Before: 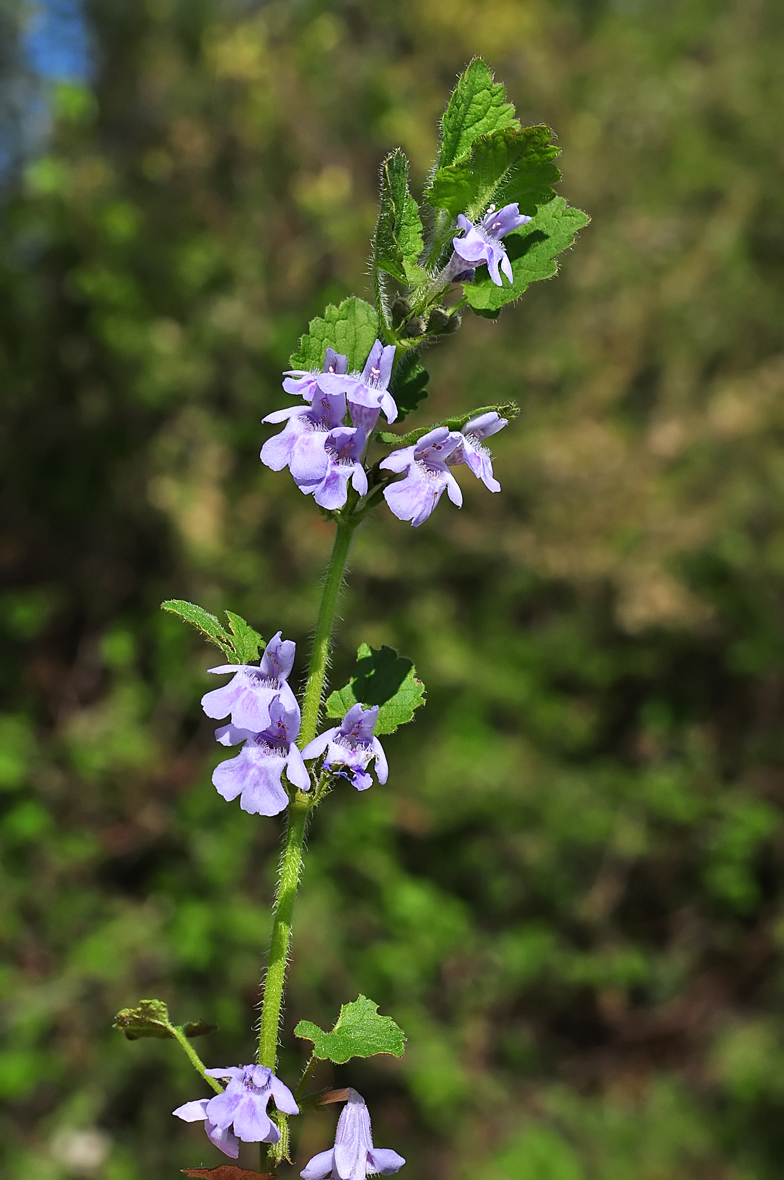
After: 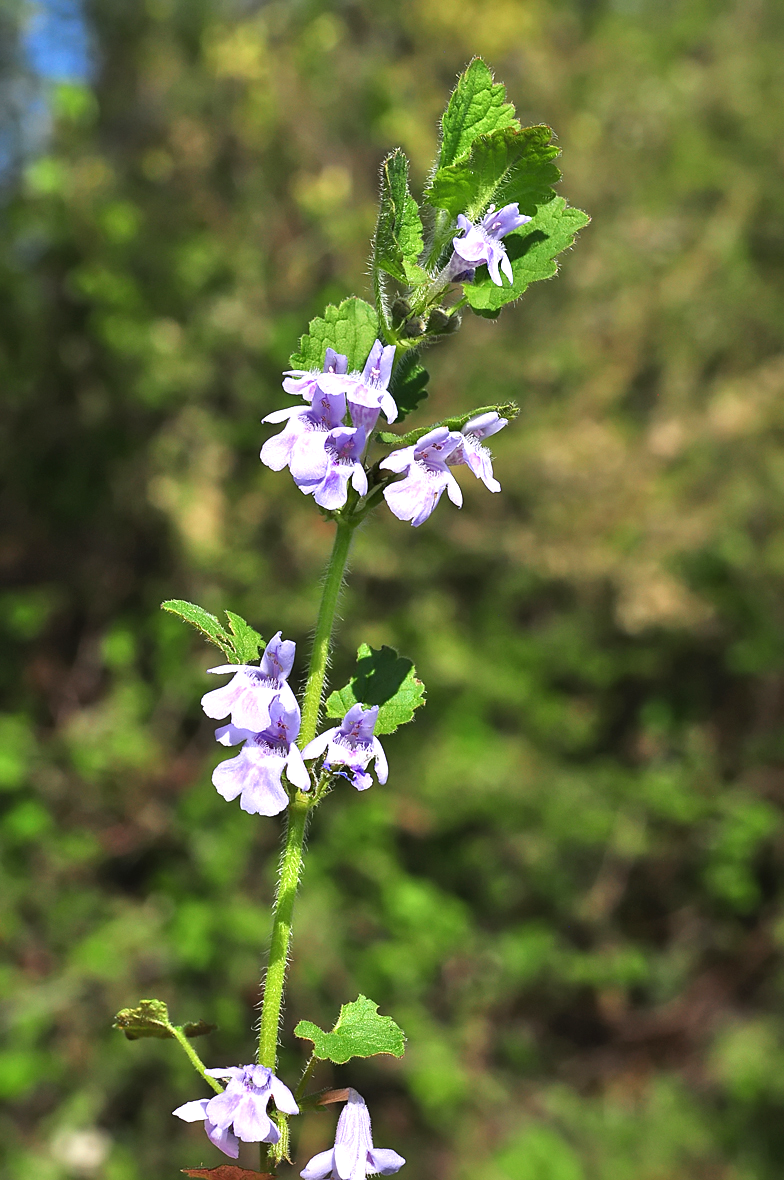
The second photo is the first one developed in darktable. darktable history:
color calibration: illuminant same as pipeline (D50), x 0.346, y 0.358, temperature 4987.2 K
exposure: black level correction 0, exposure 0.696 EV, compensate highlight preservation false
